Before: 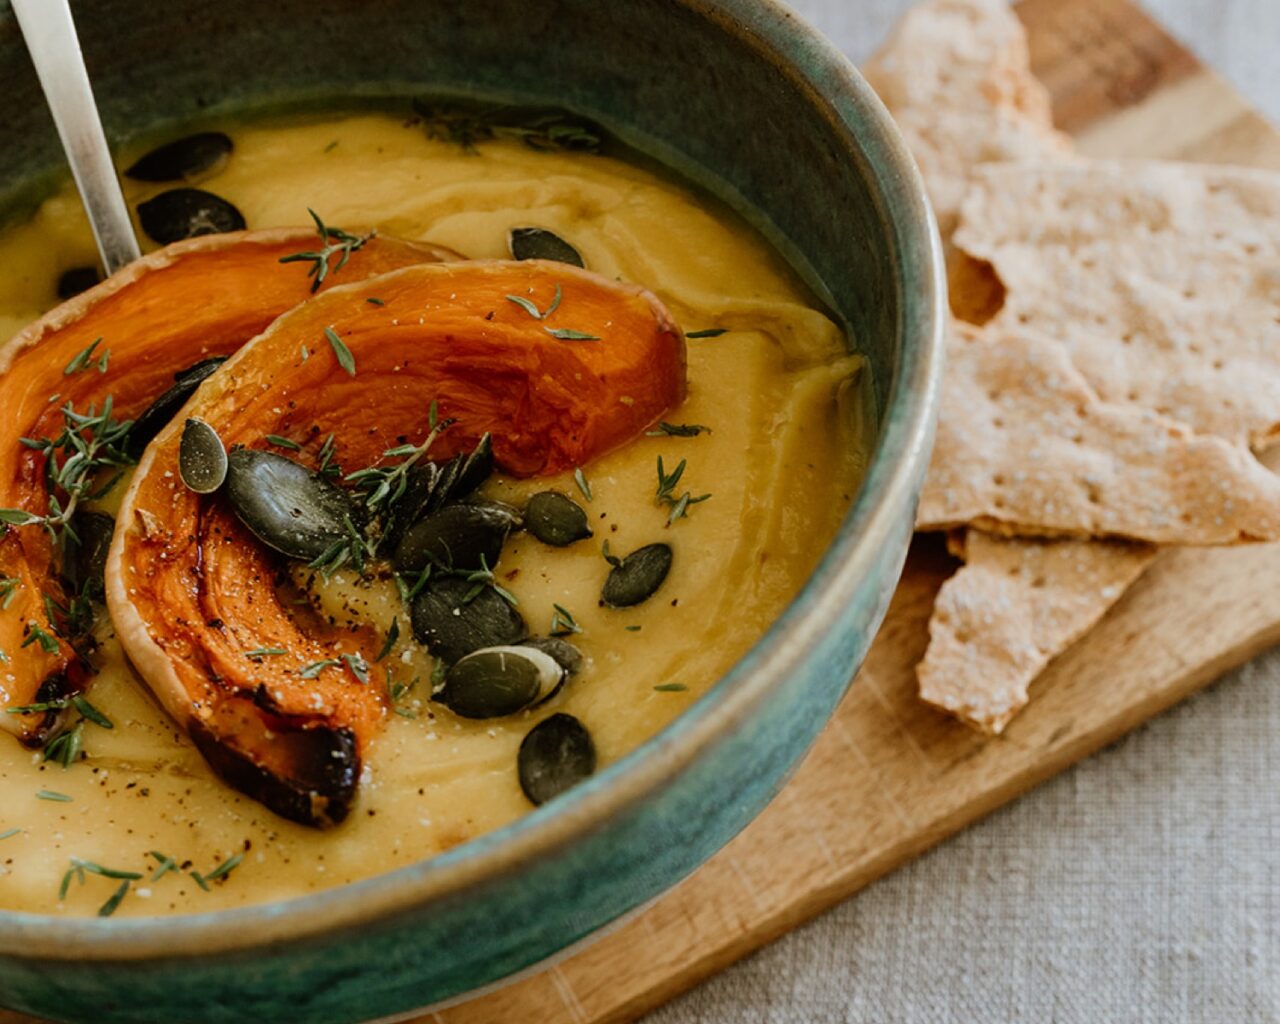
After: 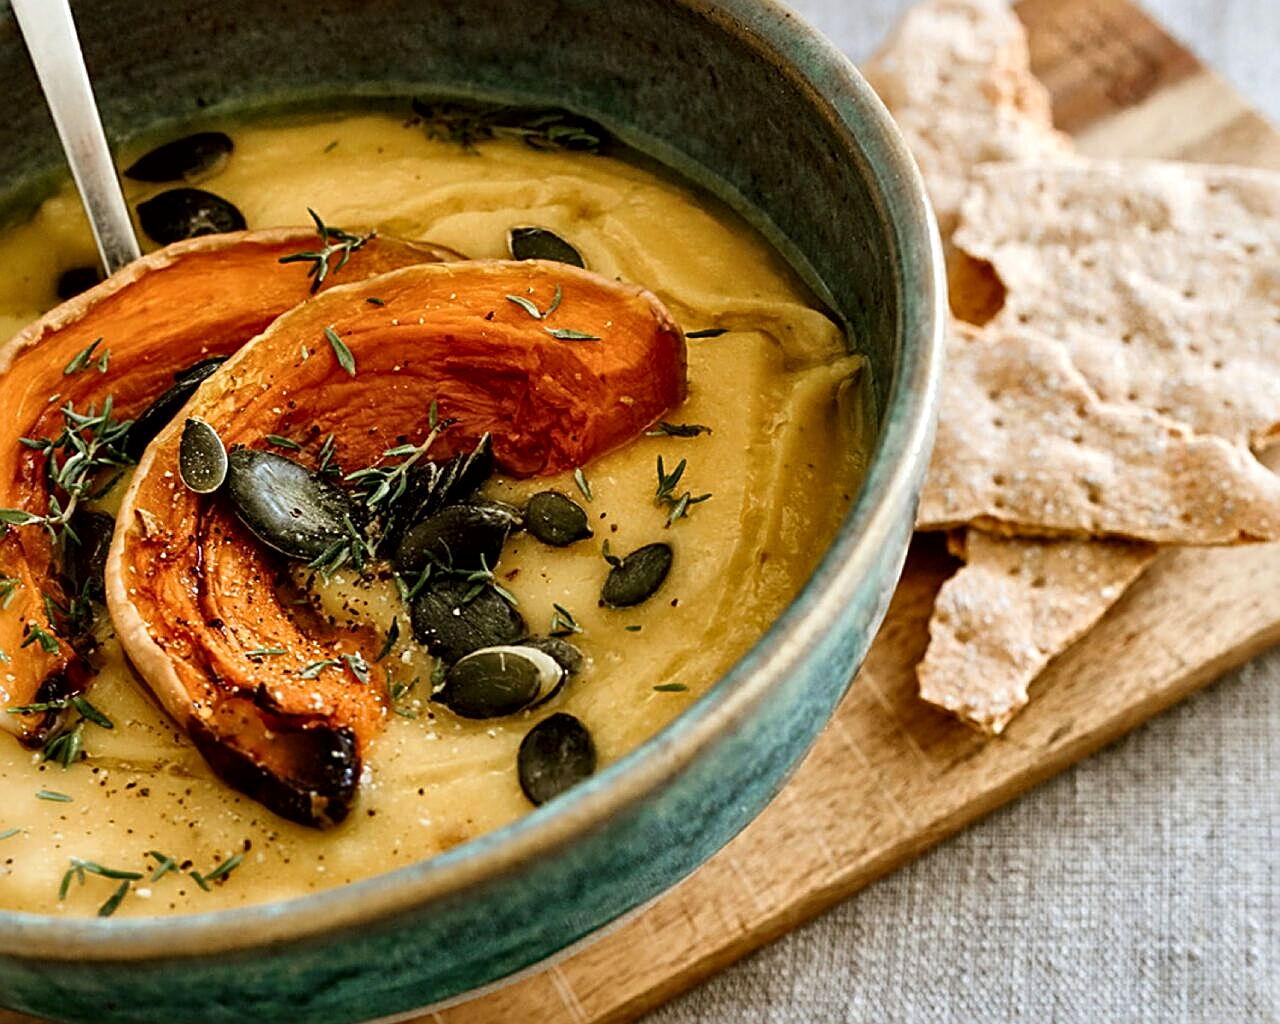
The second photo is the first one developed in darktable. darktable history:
exposure: exposure 0.375 EV, compensate highlight preservation false
local contrast: mode bilateral grid, contrast 20, coarseness 50, detail 171%, midtone range 0.2
sharpen: radius 2.543, amount 0.636
